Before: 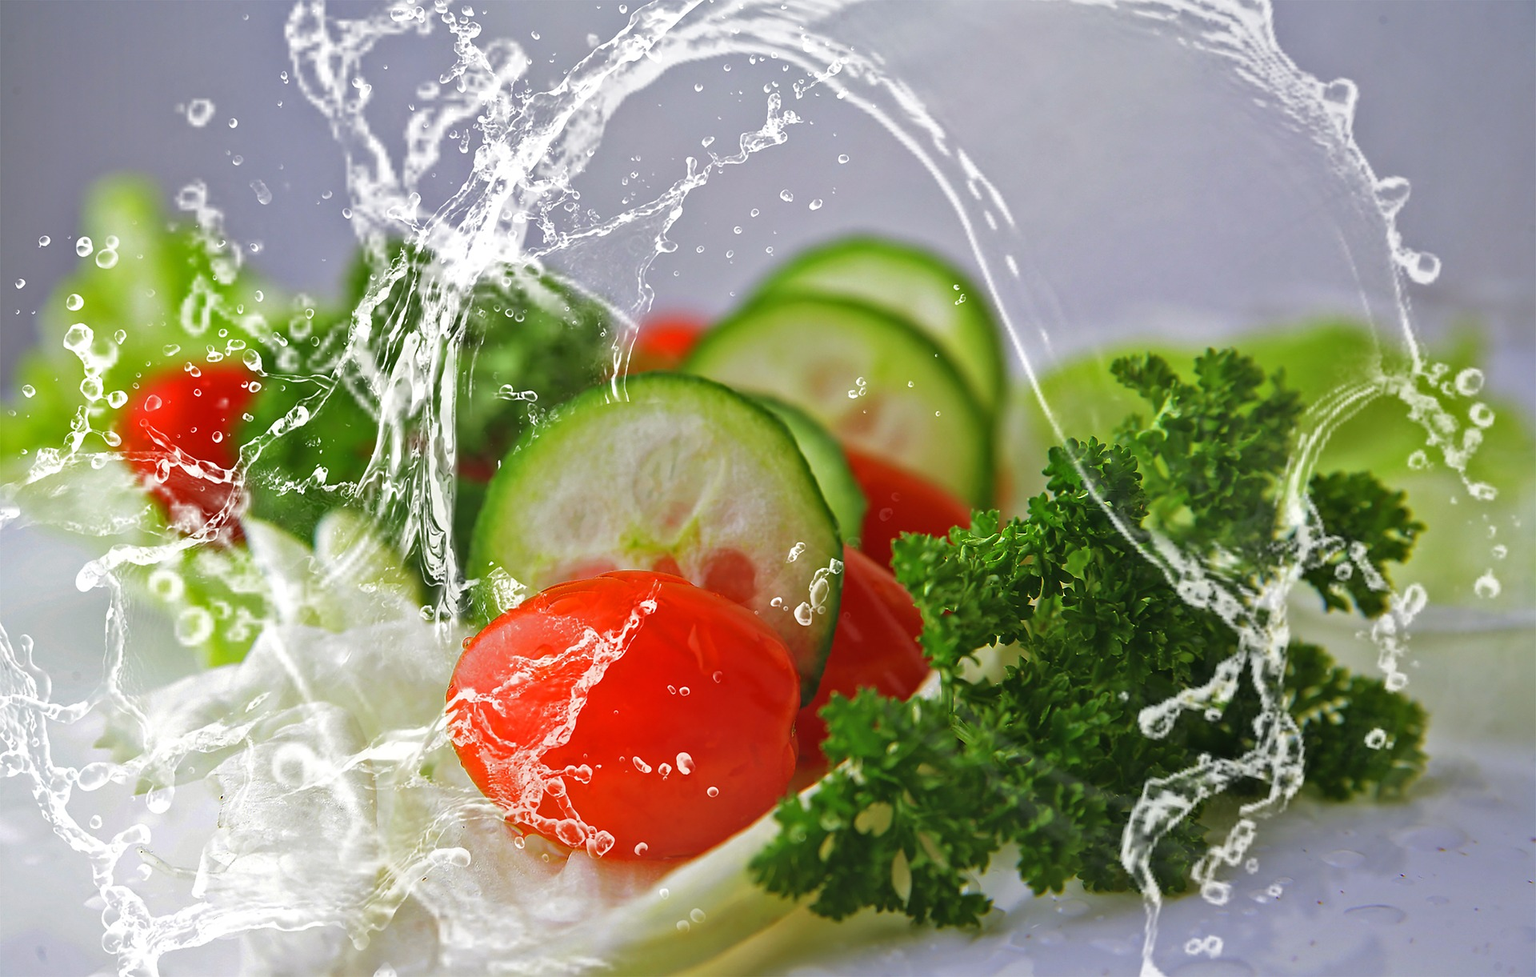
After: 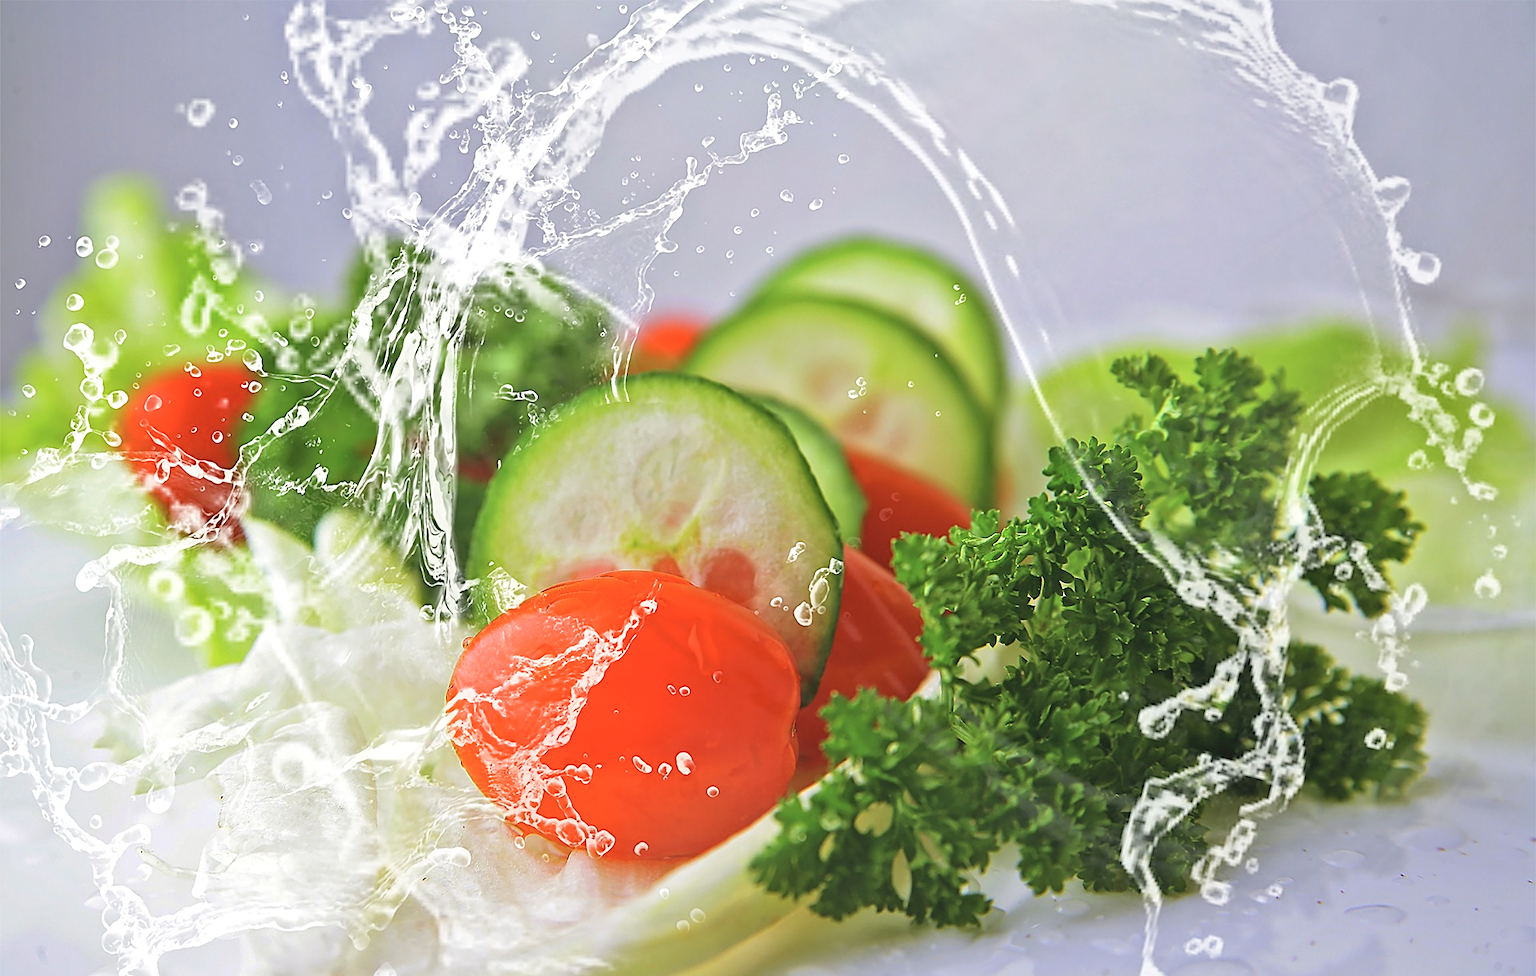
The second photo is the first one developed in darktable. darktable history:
contrast brightness saturation: contrast 0.136, brightness 0.219
sharpen: on, module defaults
